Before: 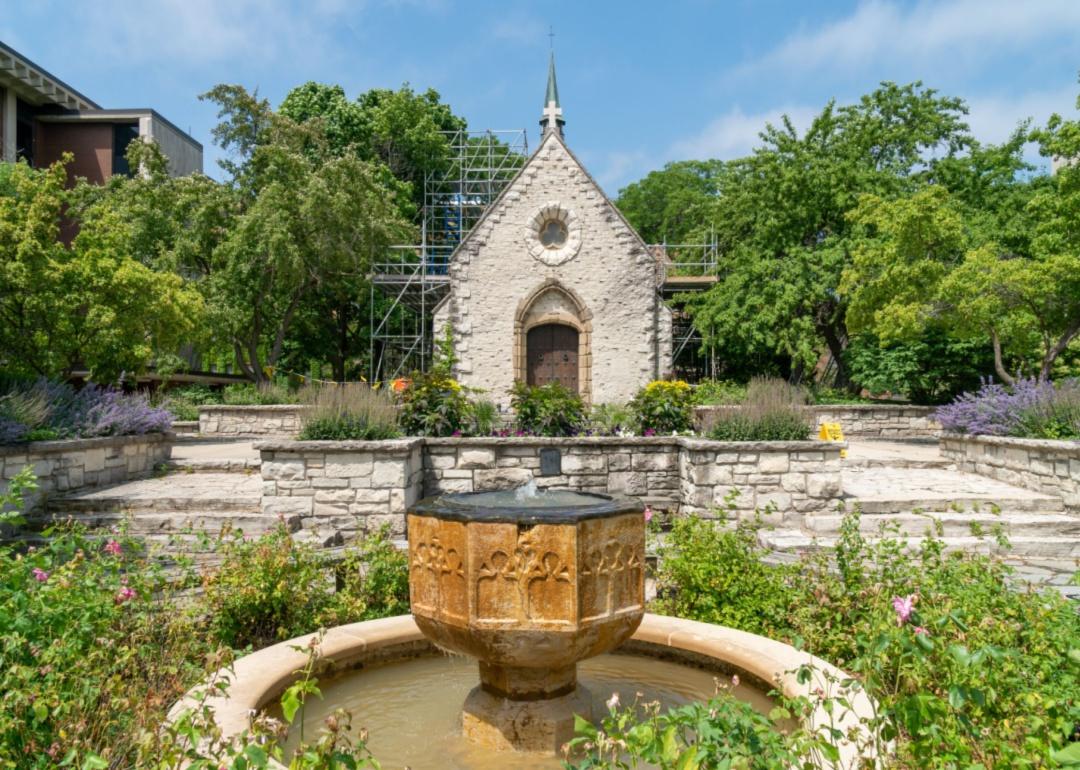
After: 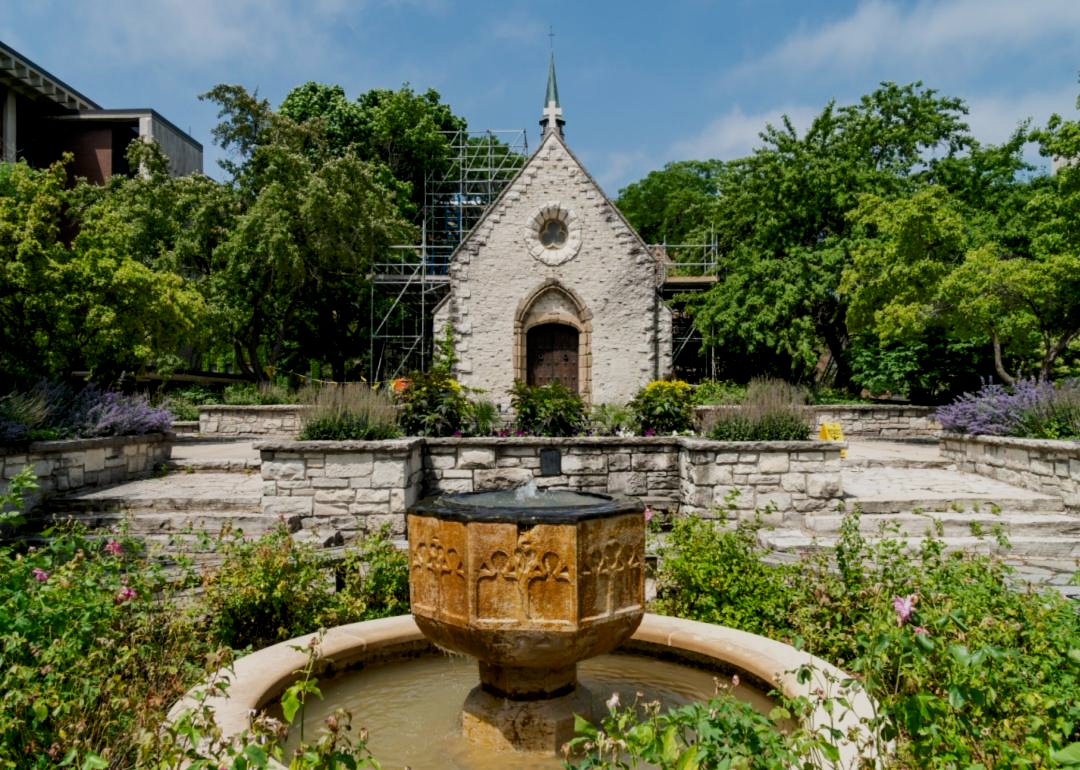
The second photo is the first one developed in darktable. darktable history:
filmic rgb: black relative exposure -3.88 EV, white relative exposure 3.48 EV, hardness 2.65, contrast 1.102
tone curve: curves: ch0 [(0, 0) (0.003, 0.002) (0.011, 0.007) (0.025, 0.015) (0.044, 0.026) (0.069, 0.041) (0.1, 0.059) (0.136, 0.08) (0.177, 0.105) (0.224, 0.132) (0.277, 0.163) (0.335, 0.198) (0.399, 0.253) (0.468, 0.341) (0.543, 0.435) (0.623, 0.532) (0.709, 0.635) (0.801, 0.745) (0.898, 0.873) (1, 1)], color space Lab, independent channels, preserve colors none
